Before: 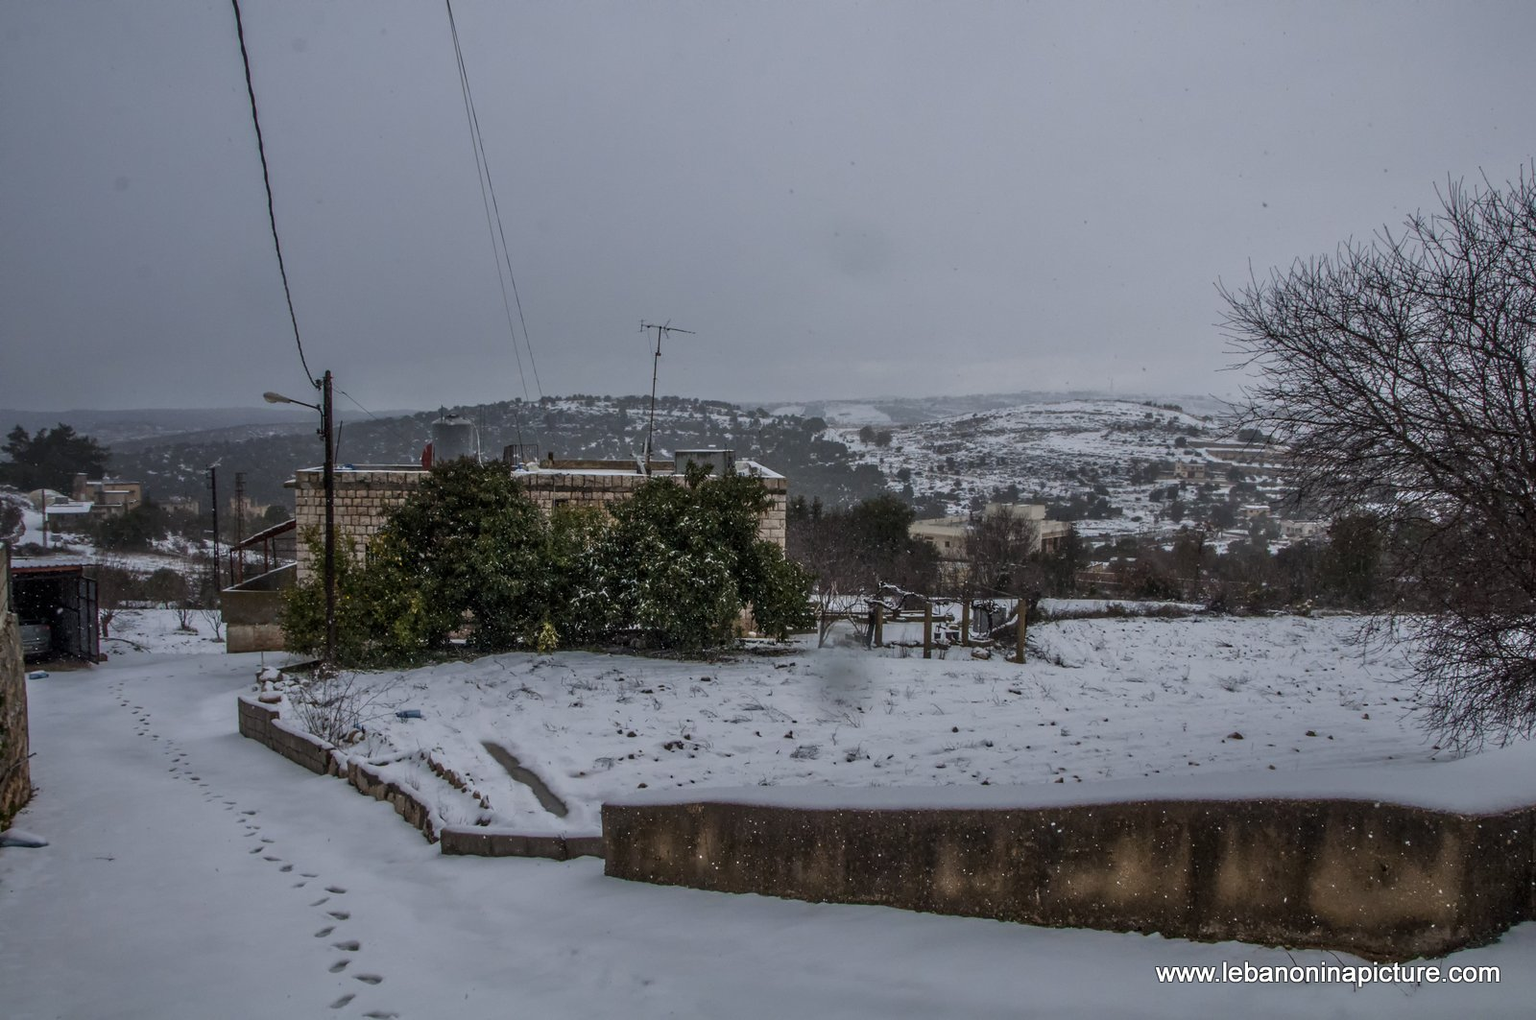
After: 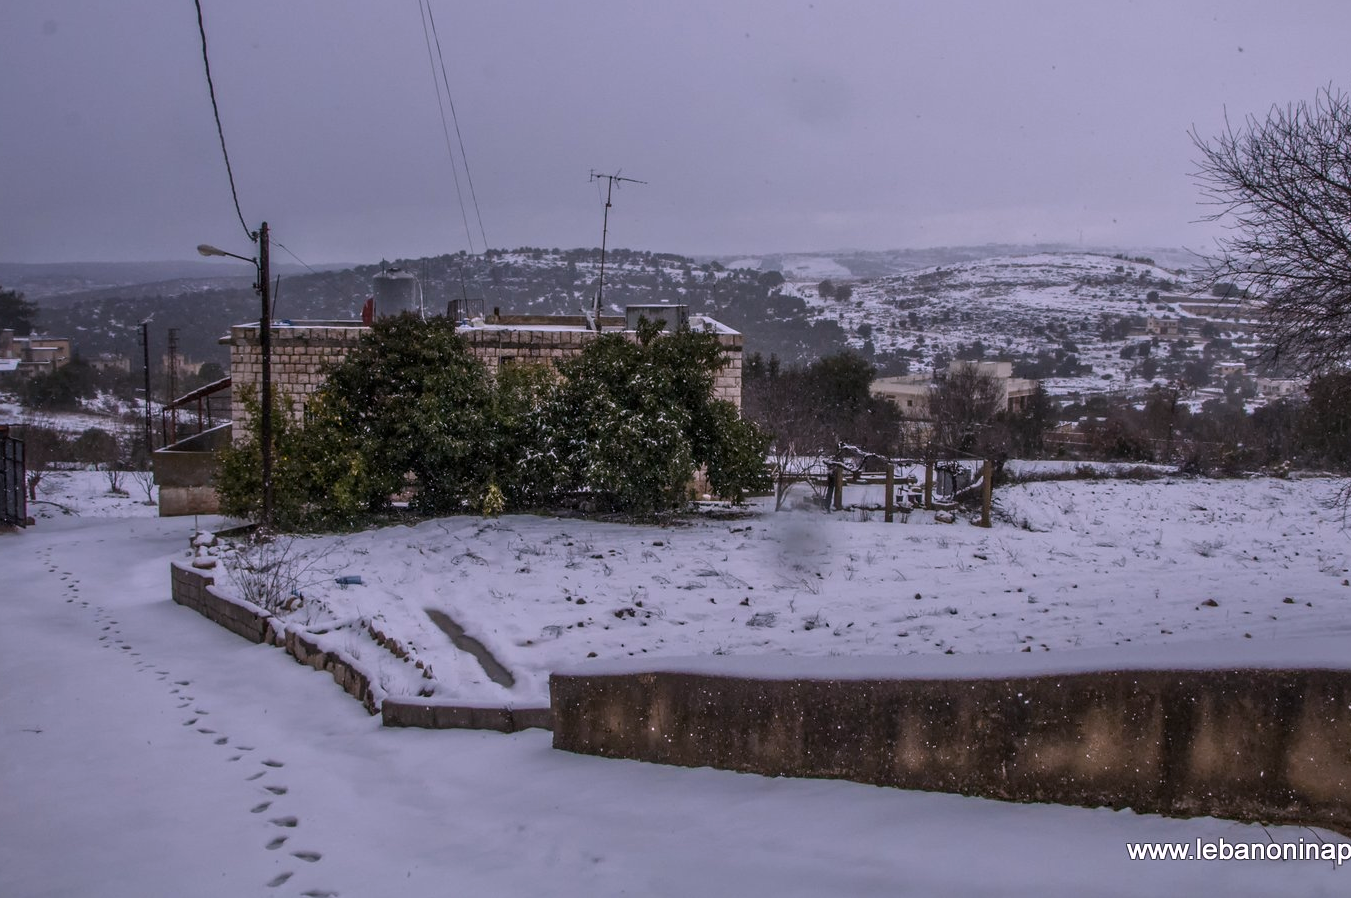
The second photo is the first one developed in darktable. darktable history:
crop and rotate: left 4.842%, top 15.51%, right 10.668%
white balance: red 1.066, blue 1.119
